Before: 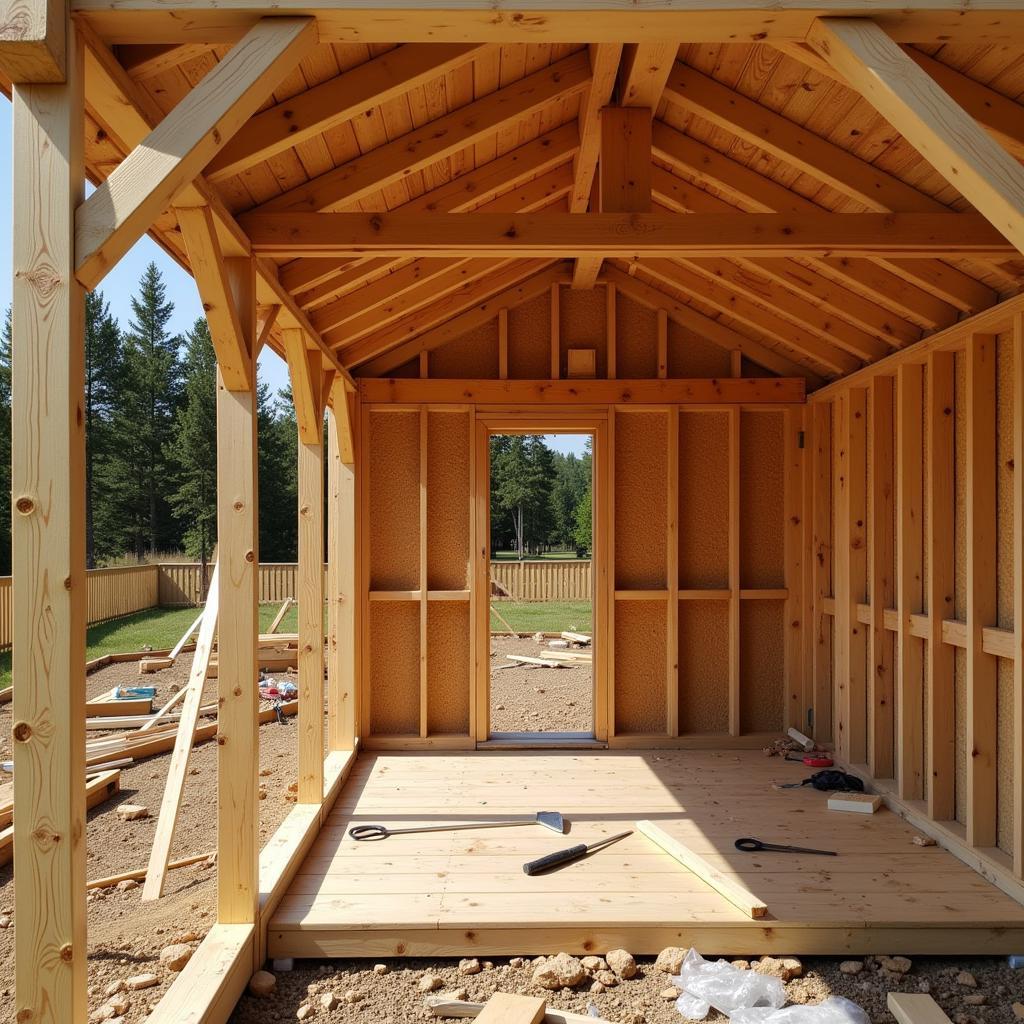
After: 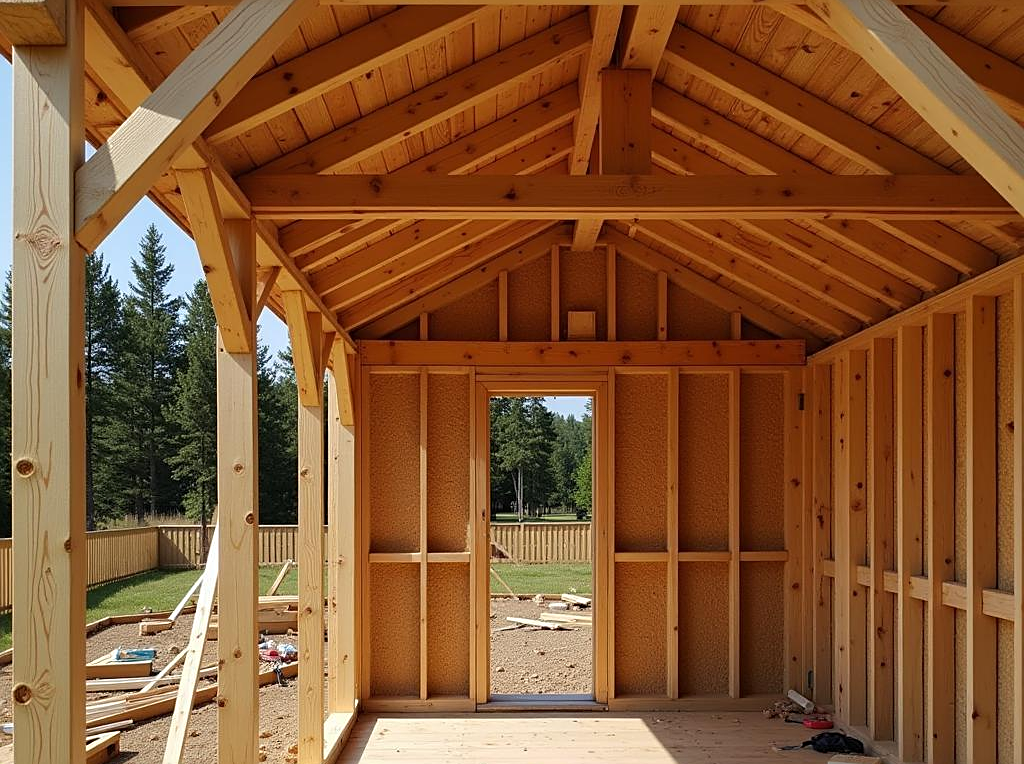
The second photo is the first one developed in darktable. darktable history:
crop: top 3.8%, bottom 21.511%
sharpen: on, module defaults
